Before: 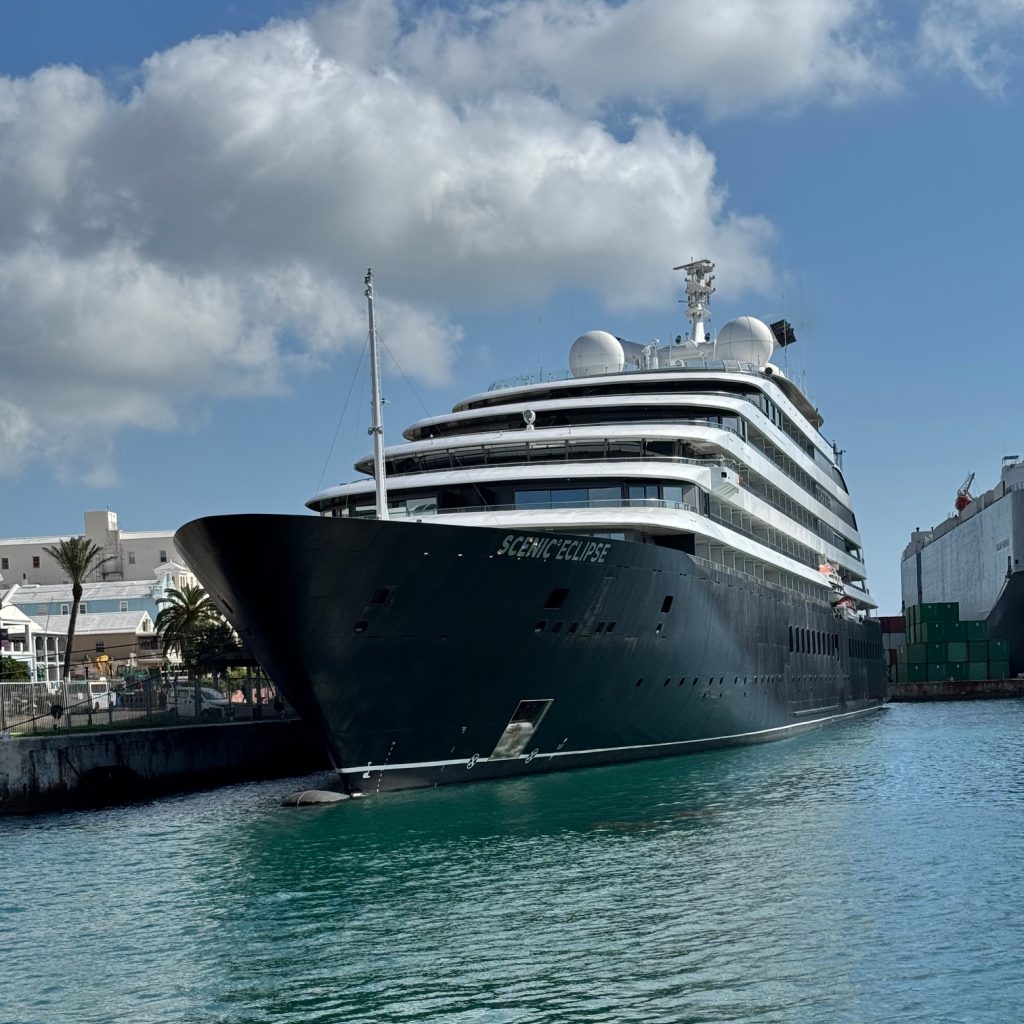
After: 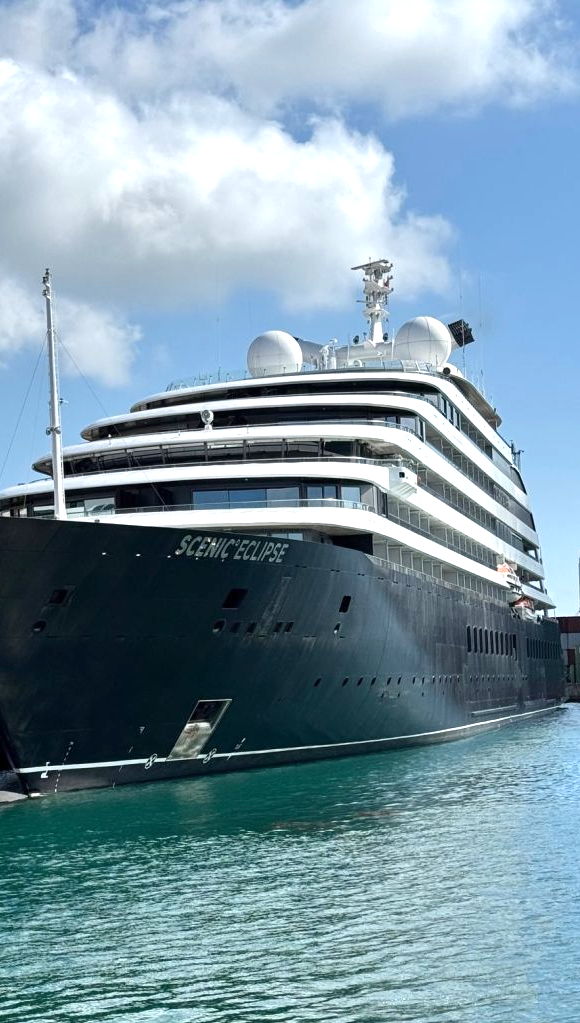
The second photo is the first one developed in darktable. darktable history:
crop: left 31.458%, top 0%, right 11.876%
exposure: exposure 0.77 EV, compensate highlight preservation false
